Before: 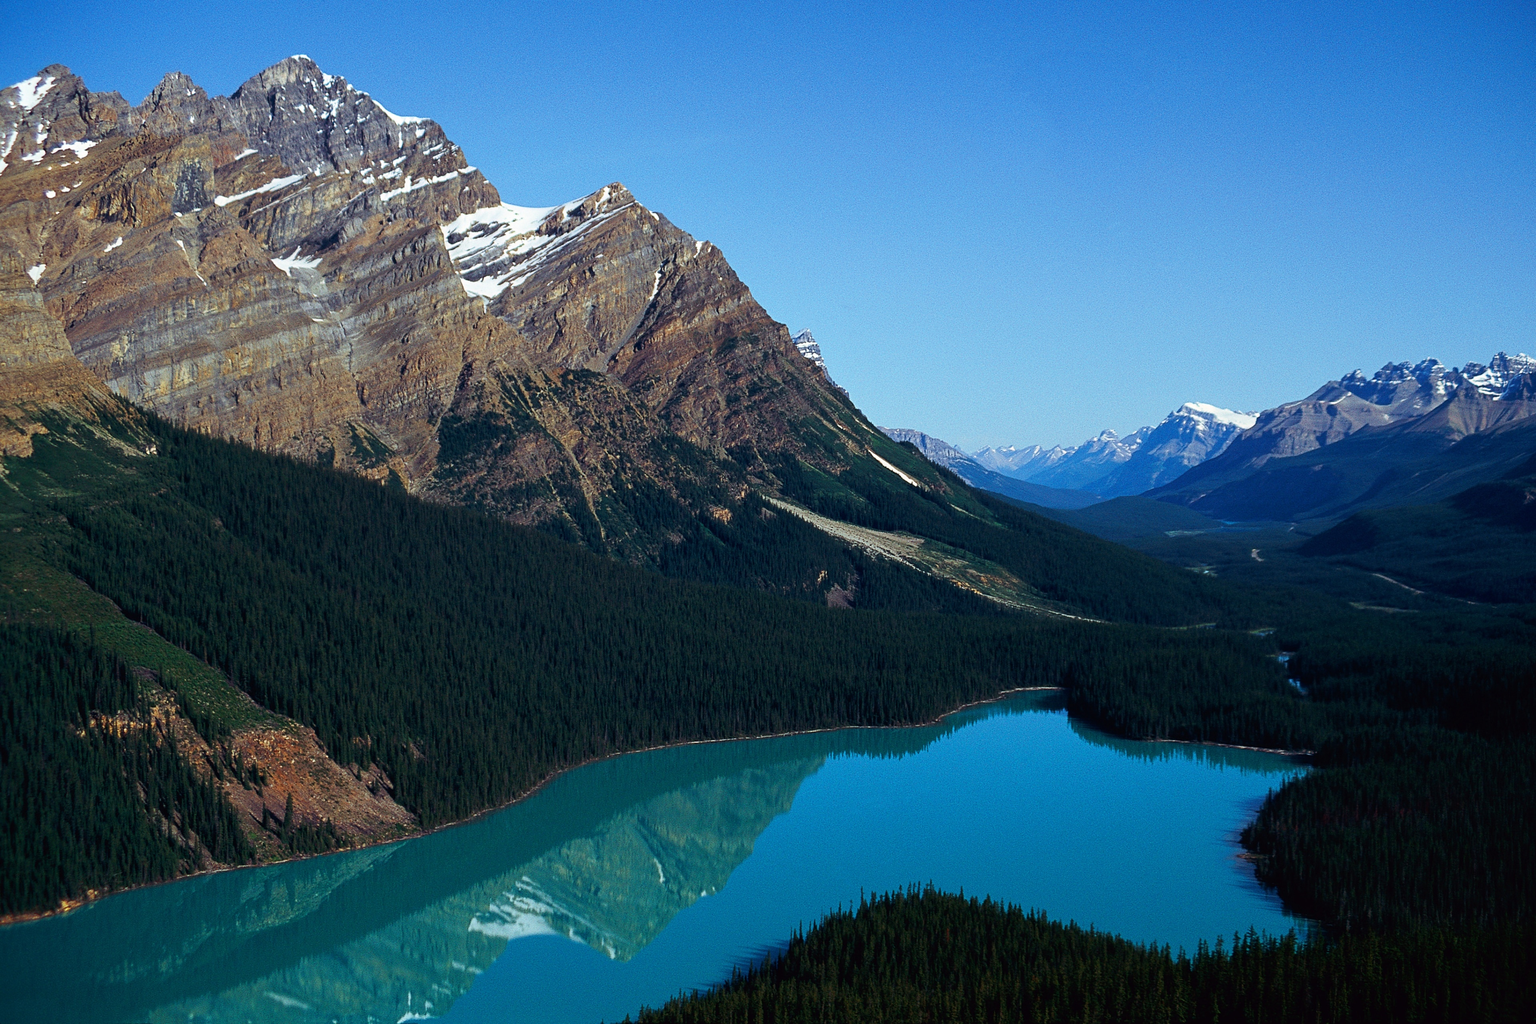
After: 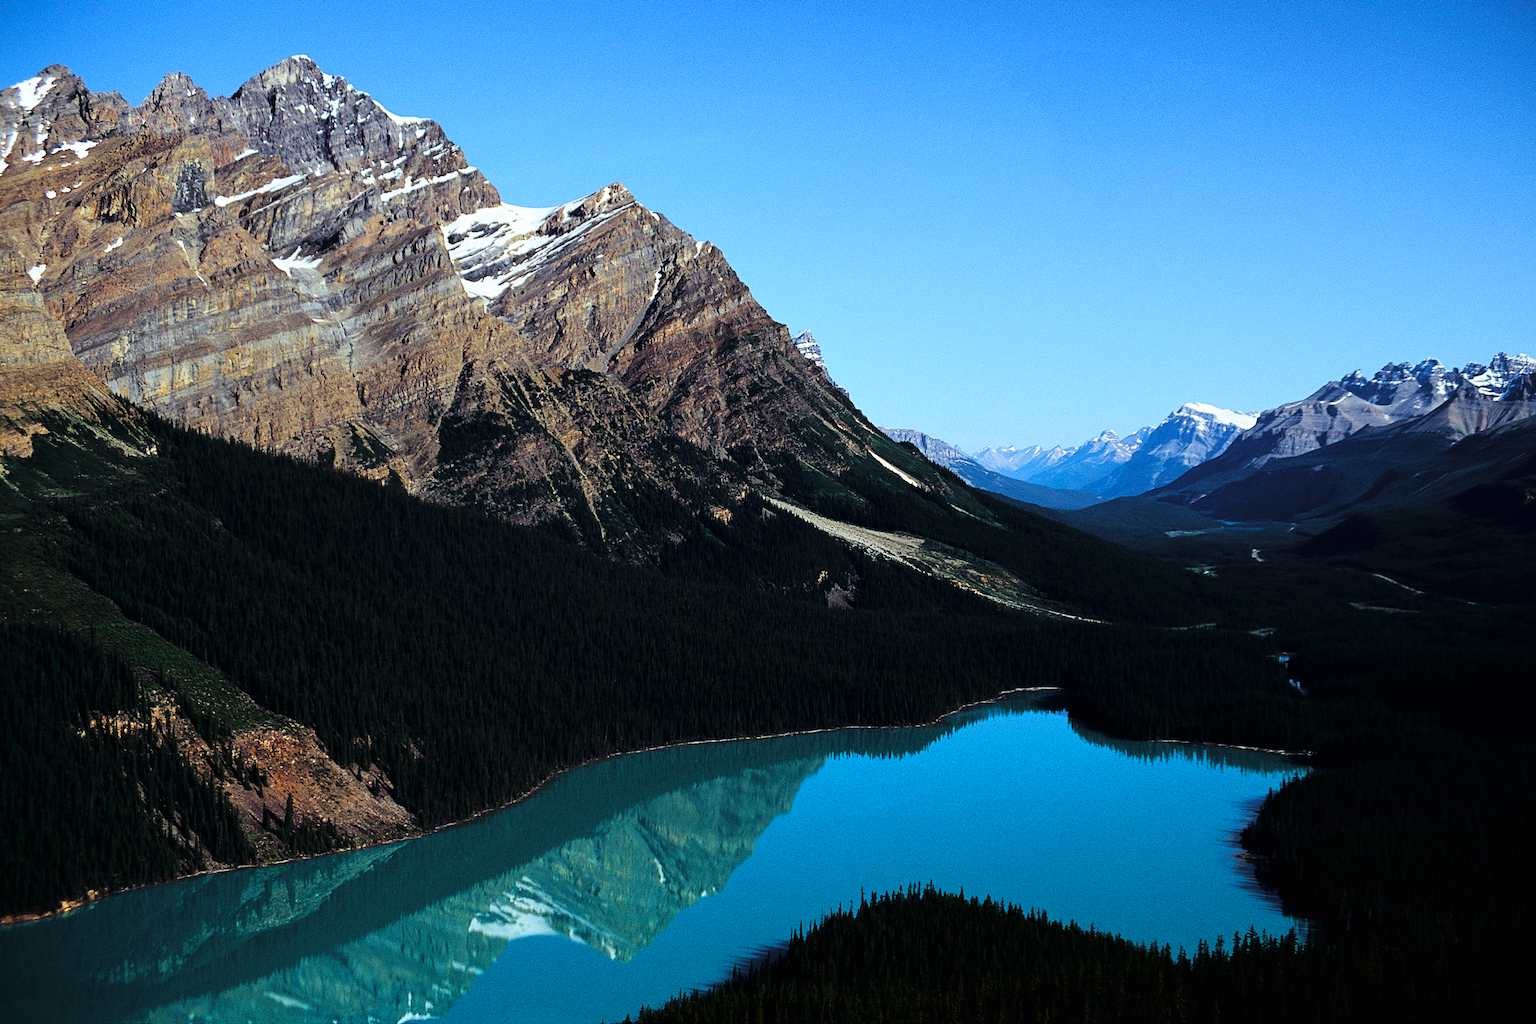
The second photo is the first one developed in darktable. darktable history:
tone curve: curves: ch0 [(0, 0) (0.003, 0.003) (0.011, 0.005) (0.025, 0.008) (0.044, 0.012) (0.069, 0.02) (0.1, 0.031) (0.136, 0.047) (0.177, 0.088) (0.224, 0.141) (0.277, 0.222) (0.335, 0.32) (0.399, 0.422) (0.468, 0.523) (0.543, 0.623) (0.623, 0.716) (0.709, 0.796) (0.801, 0.88) (0.898, 0.958) (1, 1)], color space Lab, linked channels, preserve colors none
